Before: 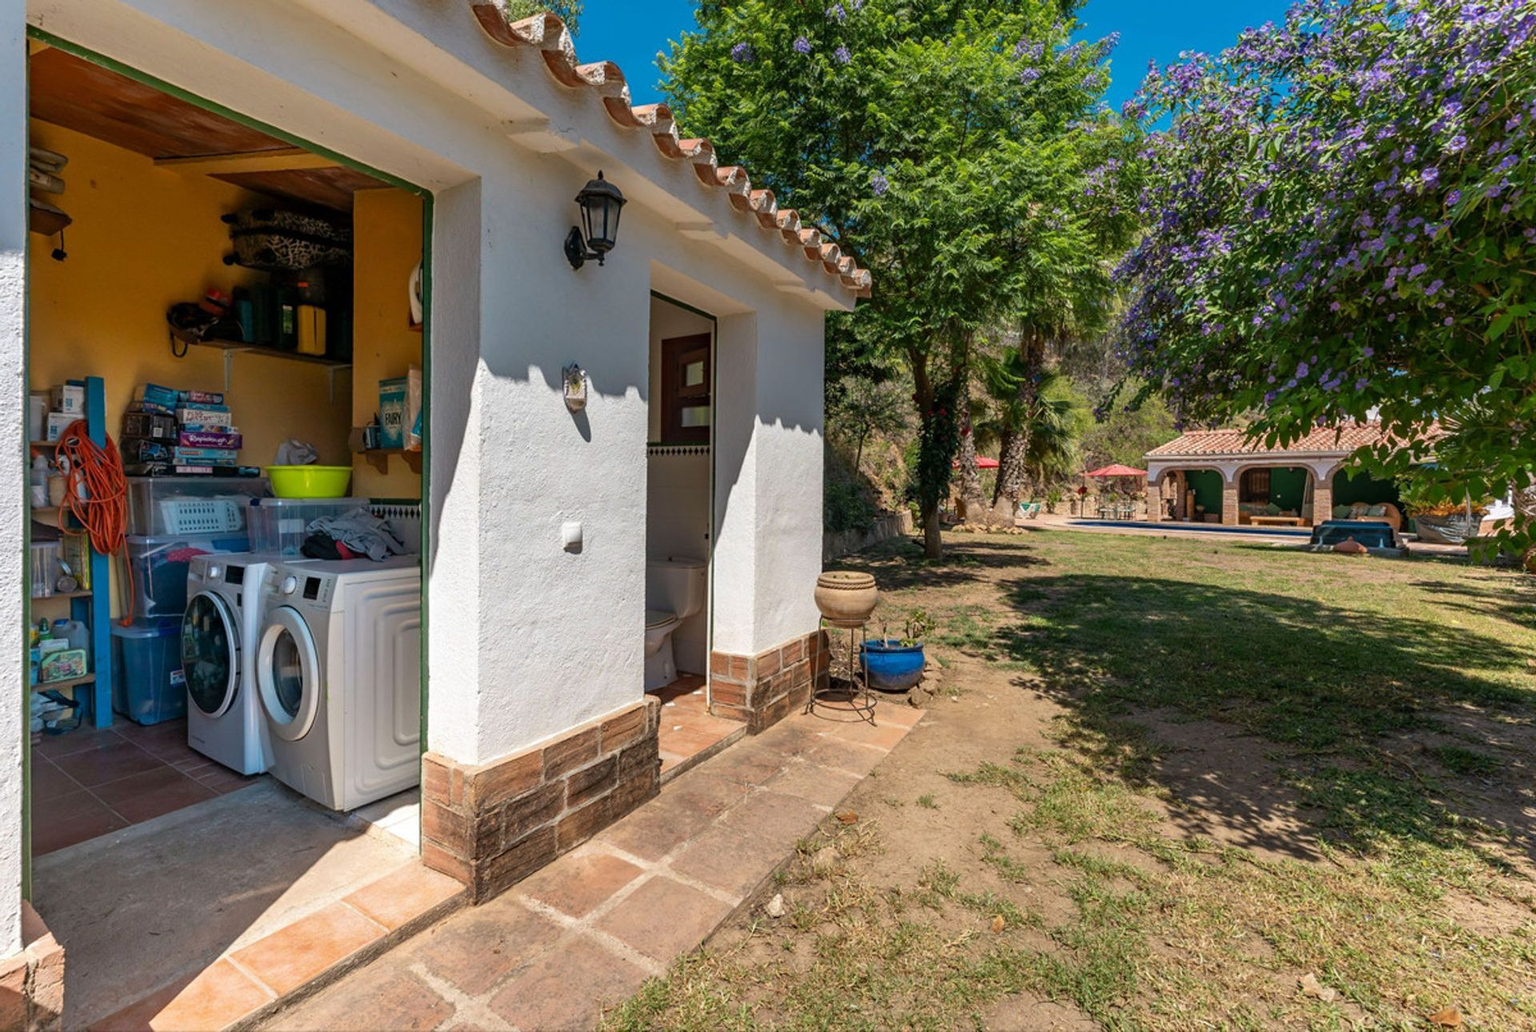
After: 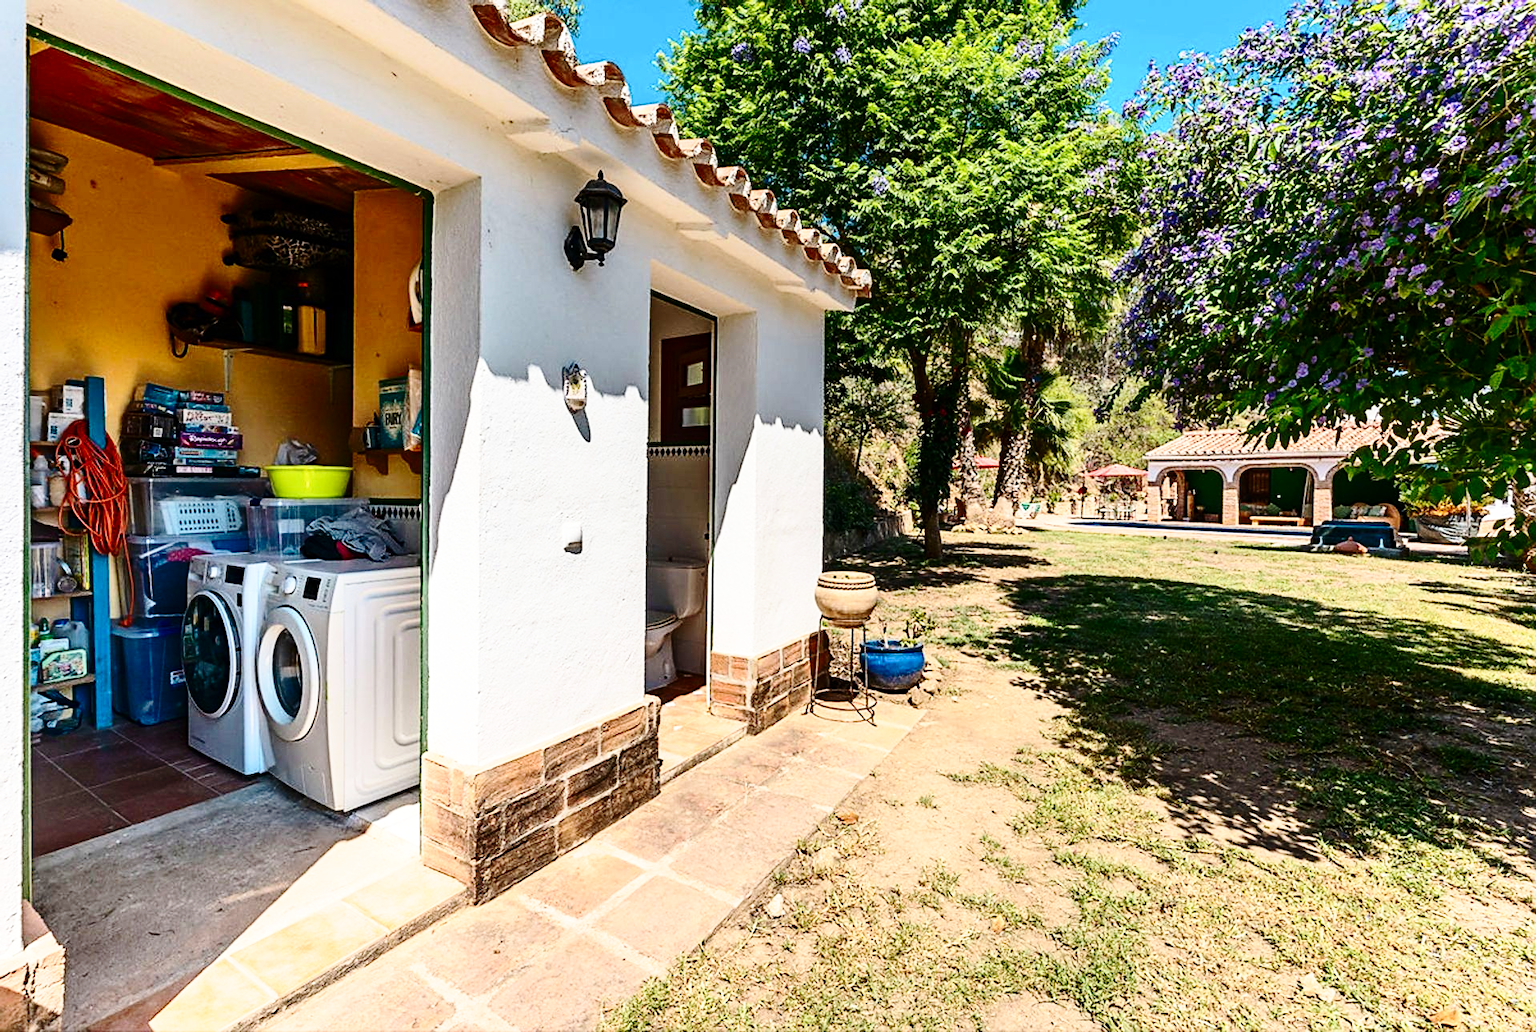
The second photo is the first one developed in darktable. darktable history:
sharpen: on, module defaults
base curve: curves: ch0 [(0, 0) (0.028, 0.03) (0.121, 0.232) (0.46, 0.748) (0.859, 0.968) (1, 1)], preserve colors none
contrast brightness saturation: contrast 0.286
